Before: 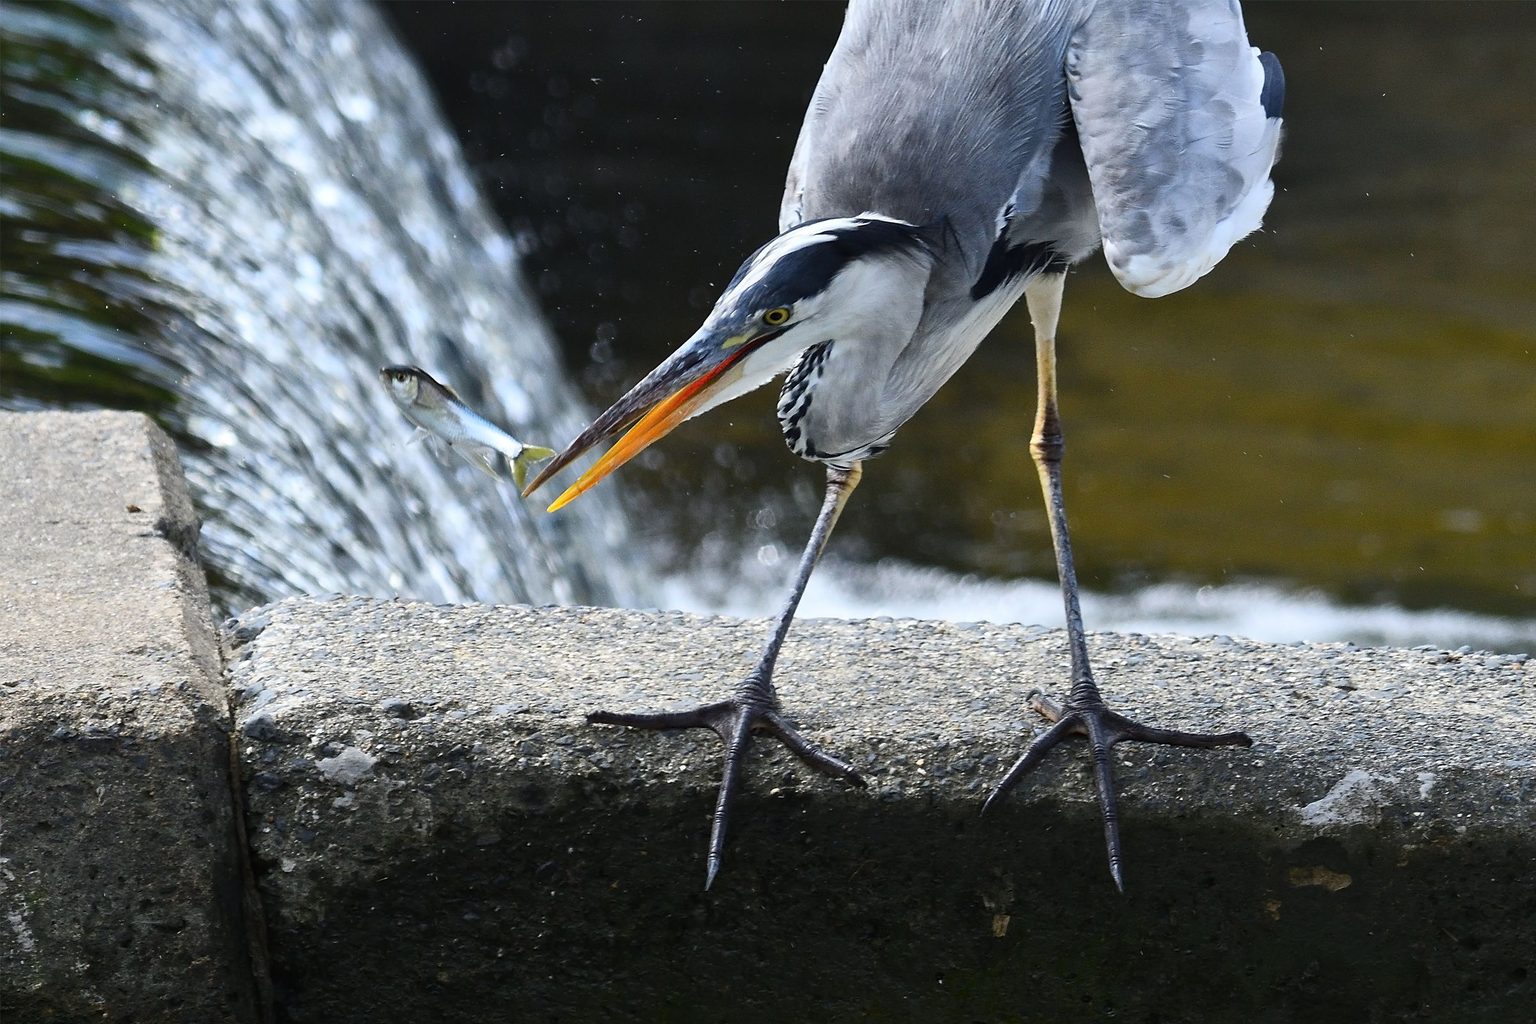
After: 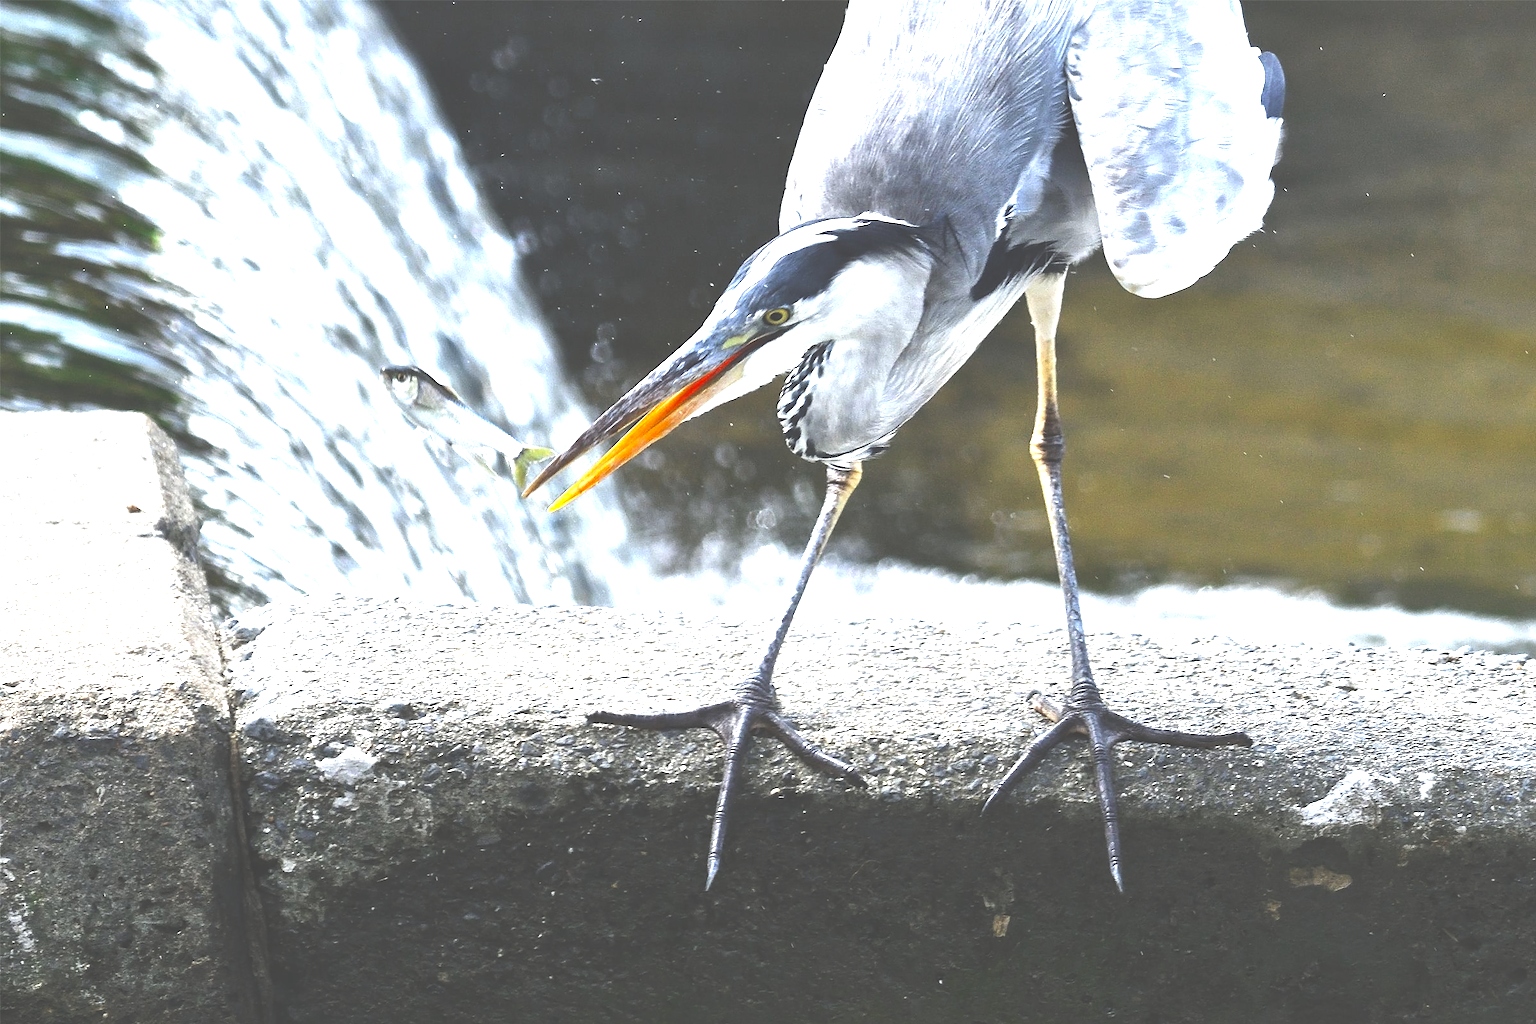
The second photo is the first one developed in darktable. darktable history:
color zones: curves: ch0 [(0, 0.5) (0.125, 0.4) (0.25, 0.5) (0.375, 0.4) (0.5, 0.4) (0.625, 0.6) (0.75, 0.6) (0.875, 0.5)]; ch1 [(0, 0.35) (0.125, 0.45) (0.25, 0.35) (0.375, 0.35) (0.5, 0.35) (0.625, 0.35) (0.75, 0.45) (0.875, 0.35)]; ch2 [(0, 0.6) (0.125, 0.5) (0.25, 0.5) (0.375, 0.6) (0.5, 0.6) (0.625, 0.5) (0.75, 0.5) (0.875, 0.5)]
color balance: output saturation 120%
local contrast: mode bilateral grid, contrast 20, coarseness 50, detail 120%, midtone range 0.2
exposure: black level correction -0.023, exposure 1.397 EV, compensate highlight preservation false
